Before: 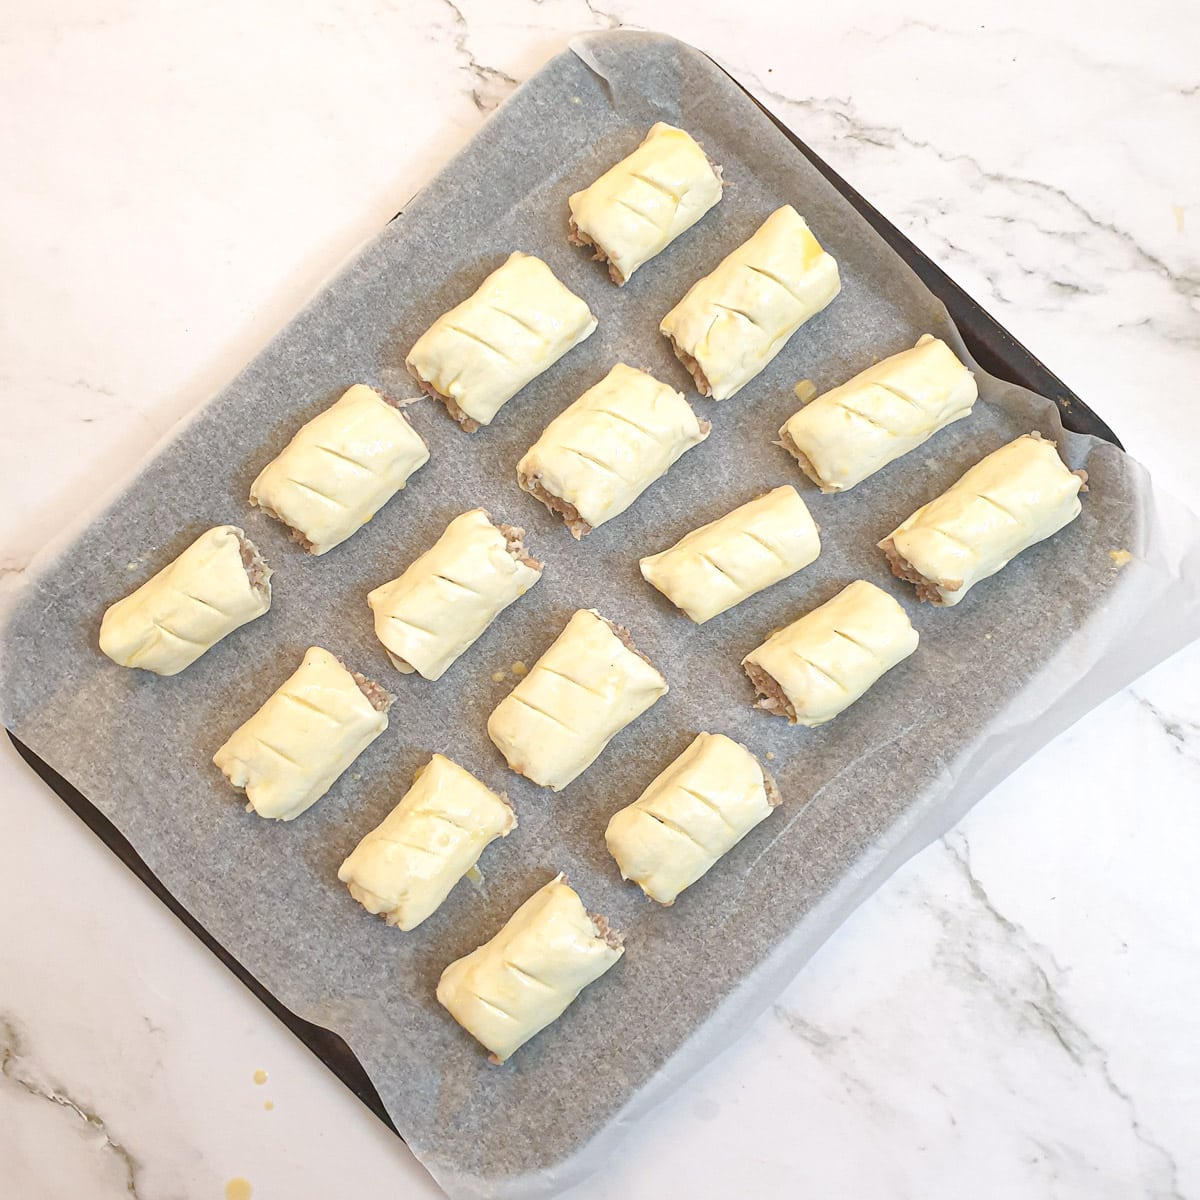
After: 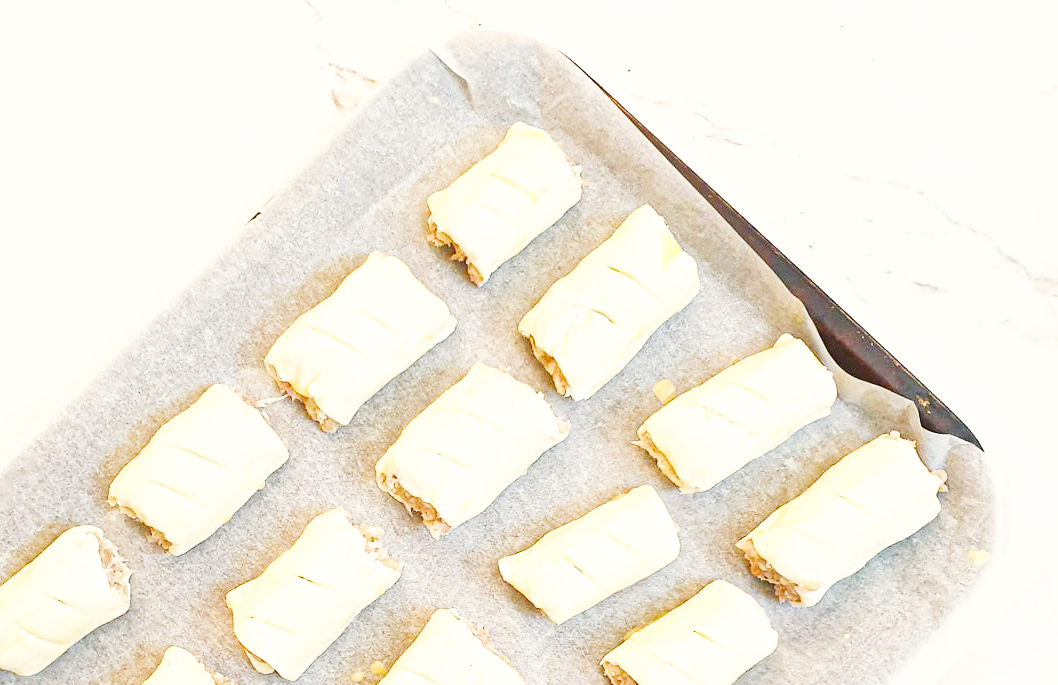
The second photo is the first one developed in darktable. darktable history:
color balance rgb: perceptual saturation grading › global saturation 21.104%, perceptual saturation grading › highlights -19.782%, perceptual saturation grading › shadows 29.346%
crop and rotate: left 11.803%, bottom 42.909%
tone equalizer: smoothing 1
base curve: curves: ch0 [(0, 0.003) (0.001, 0.002) (0.006, 0.004) (0.02, 0.022) (0.048, 0.086) (0.094, 0.234) (0.162, 0.431) (0.258, 0.629) (0.385, 0.8) (0.548, 0.918) (0.751, 0.988) (1, 1)], preserve colors none
color correction: highlights a* 0.41, highlights b* 2.73, shadows a* -1.42, shadows b* -4.57
